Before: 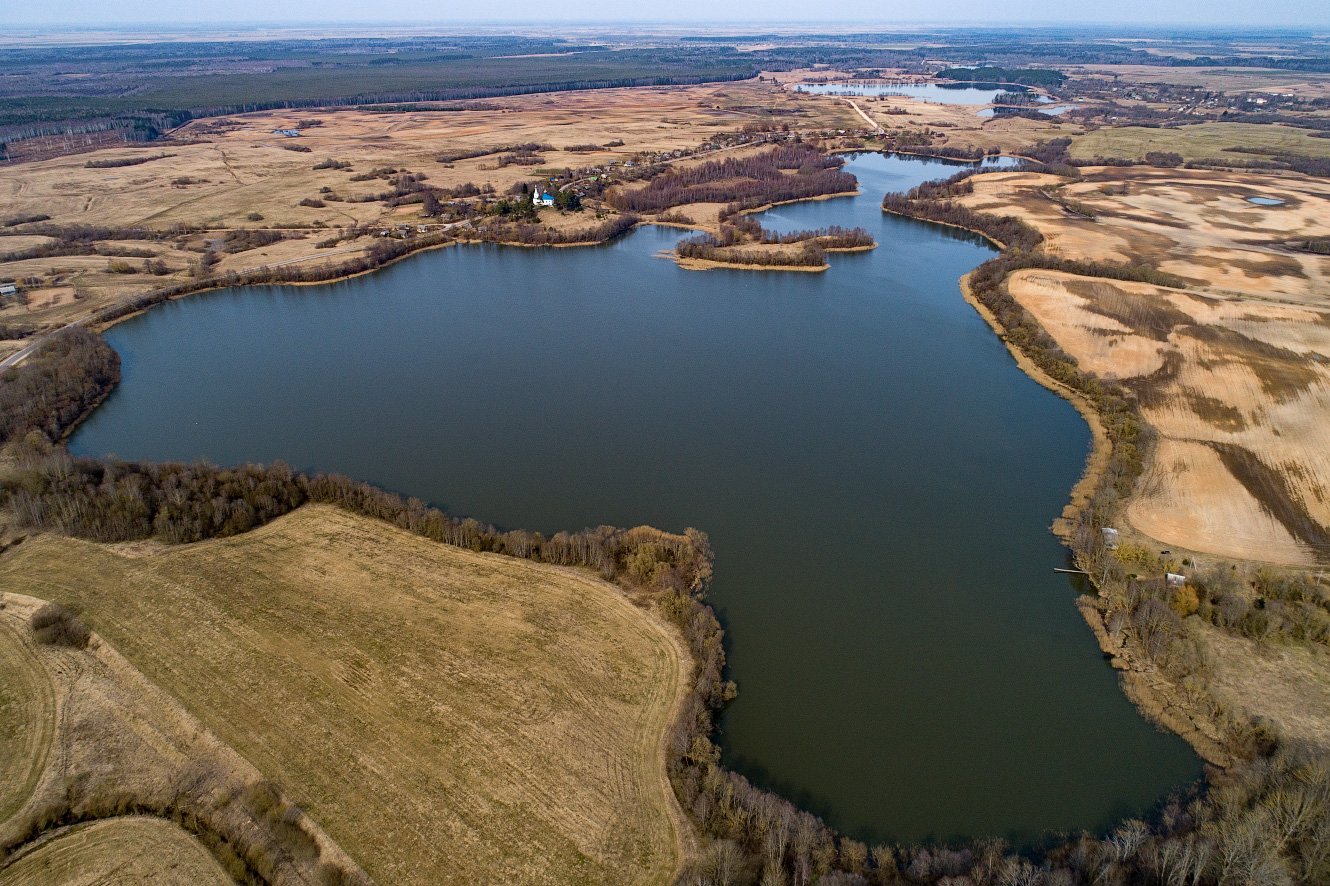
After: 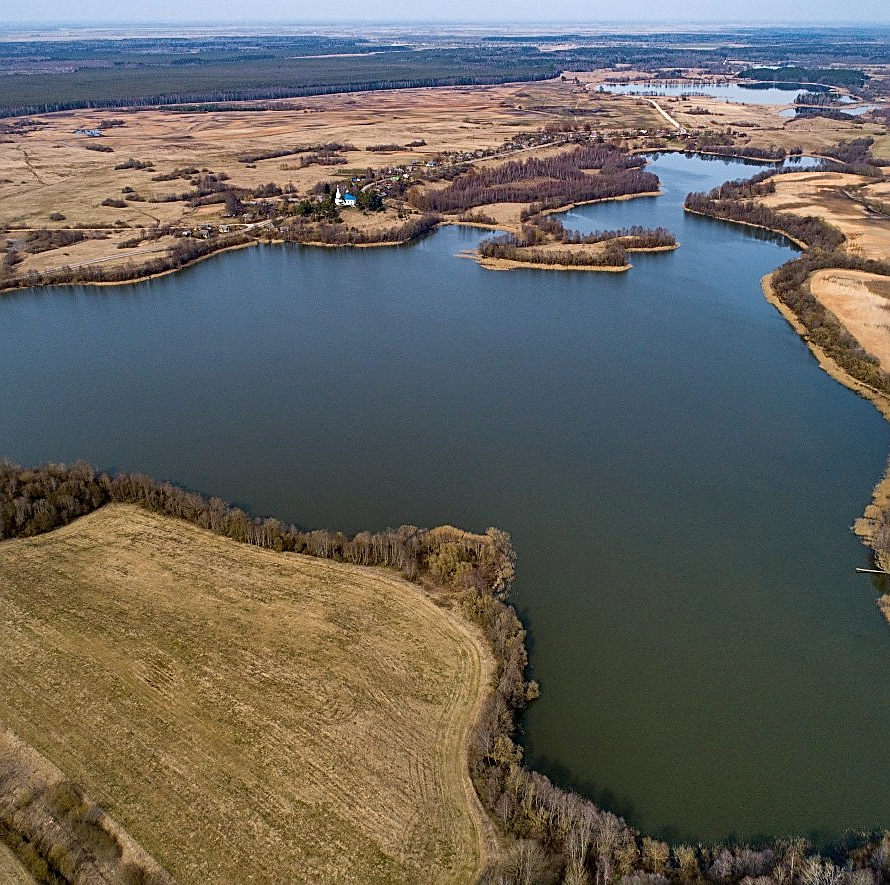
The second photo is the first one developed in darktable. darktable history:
sharpen: on, module defaults
crop and rotate: left 14.939%, right 18.088%
shadows and highlights: soften with gaussian
